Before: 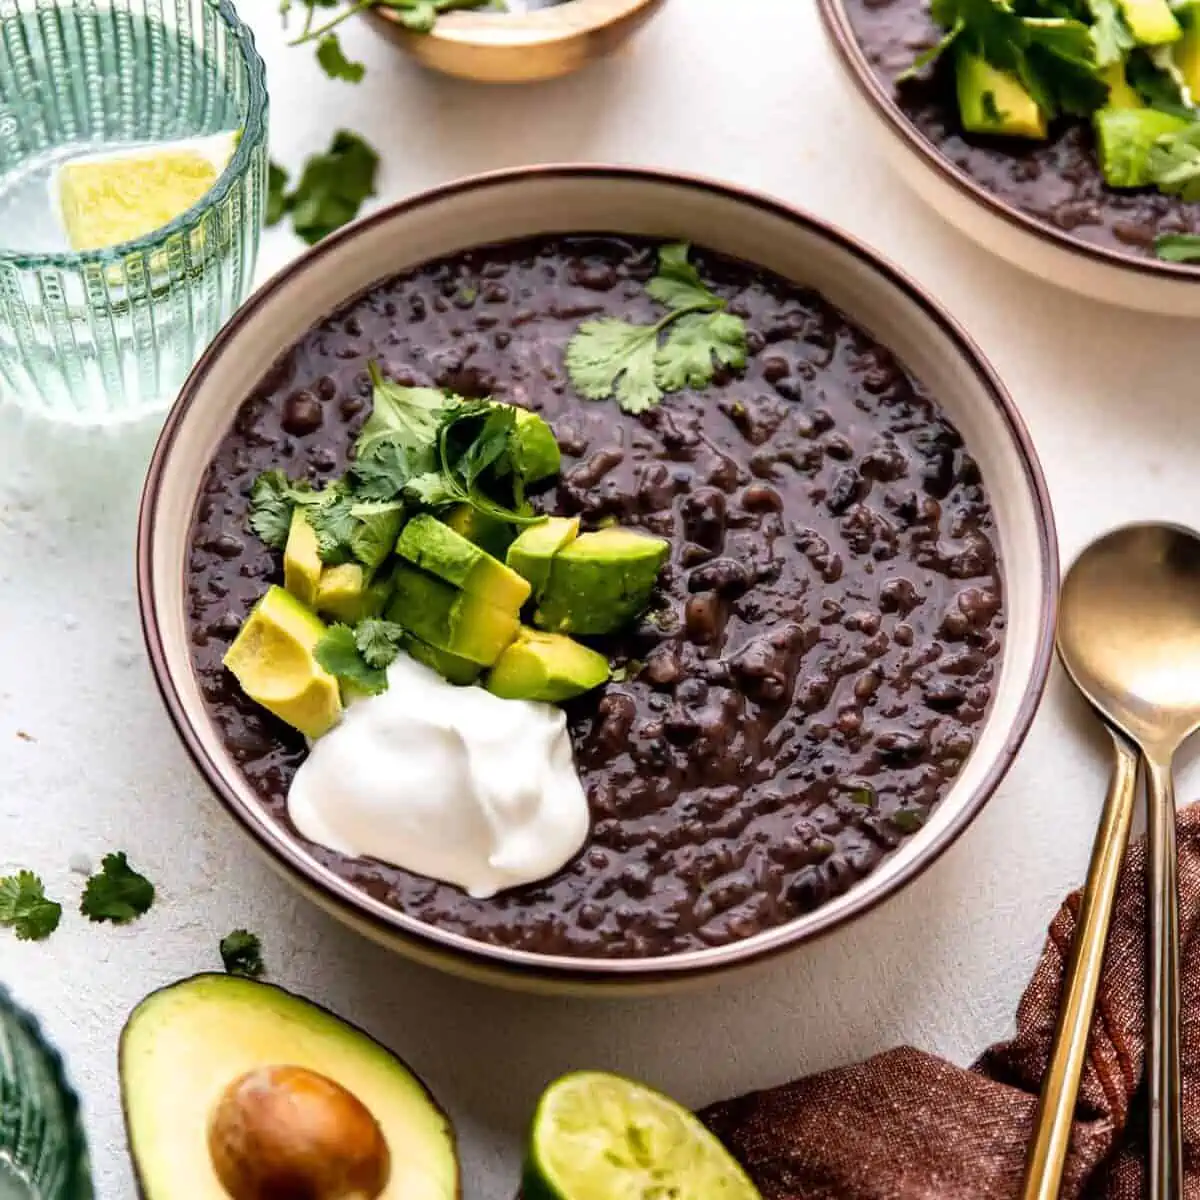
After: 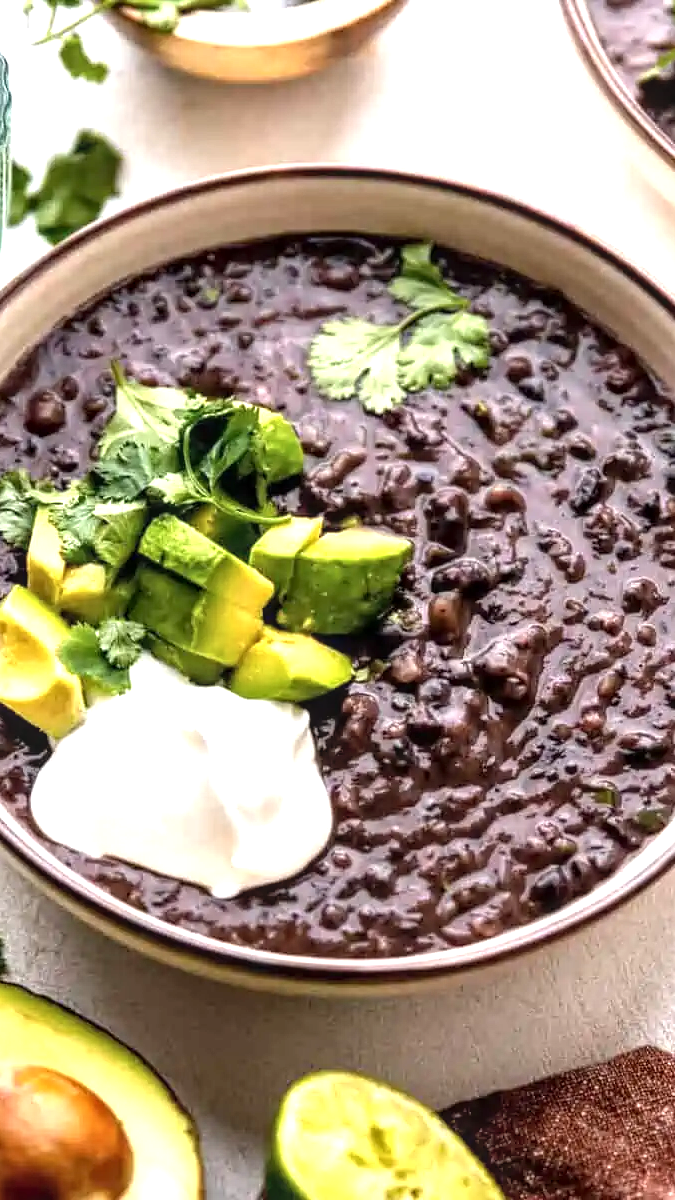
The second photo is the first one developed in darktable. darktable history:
local contrast: on, module defaults
crop: left 21.496%, right 22.254%
exposure: black level correction 0.001, exposure 0.5 EV, compensate exposure bias true, compensate highlight preservation false
shadows and highlights: radius 110.86, shadows 51.09, white point adjustment 9.16, highlights -4.17, highlights color adjustment 32.2%, soften with gaussian
